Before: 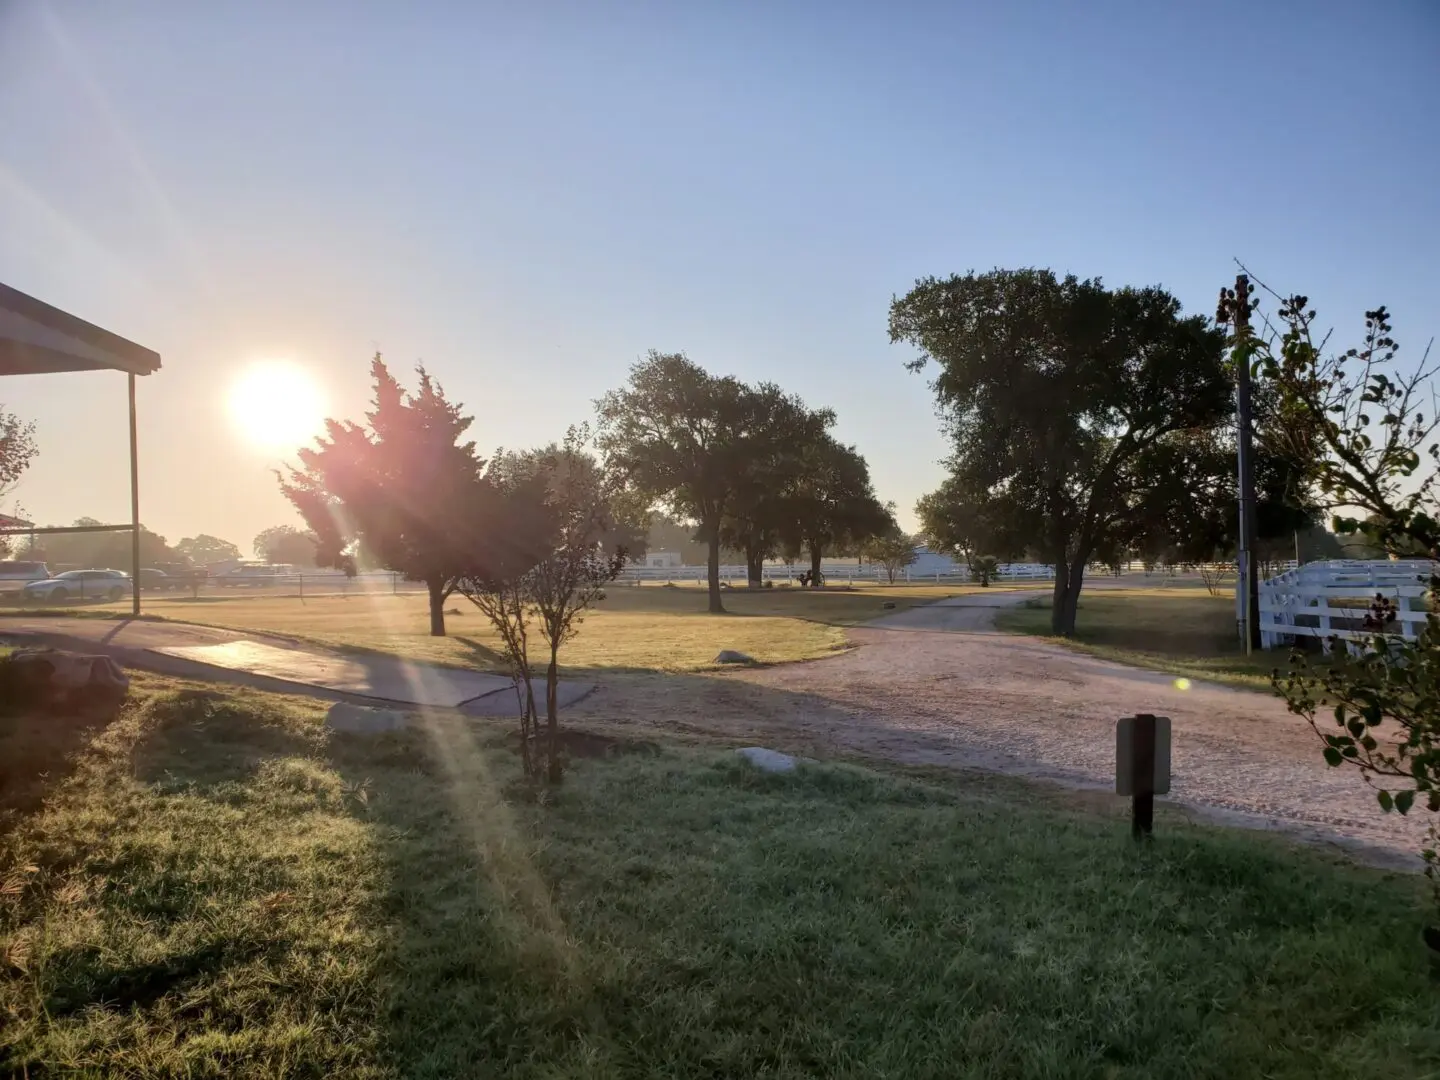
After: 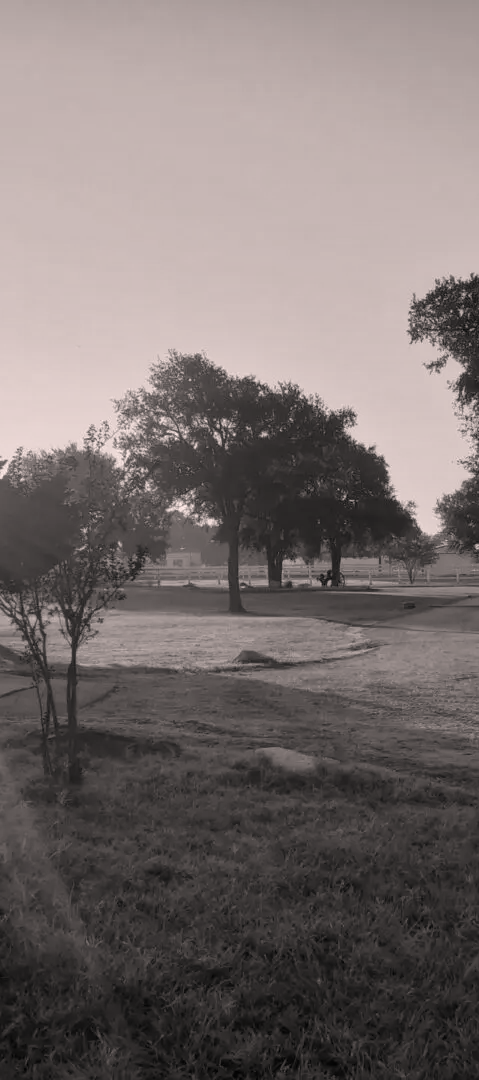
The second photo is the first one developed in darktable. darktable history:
color correction: highlights a* 7.34, highlights b* 4.37
color calibration: output gray [0.21, 0.42, 0.37, 0], gray › normalize channels true, illuminant same as pipeline (D50), adaptation XYZ, x 0.346, y 0.359, gamut compression 0
crop: left 33.36%, right 33.36%
